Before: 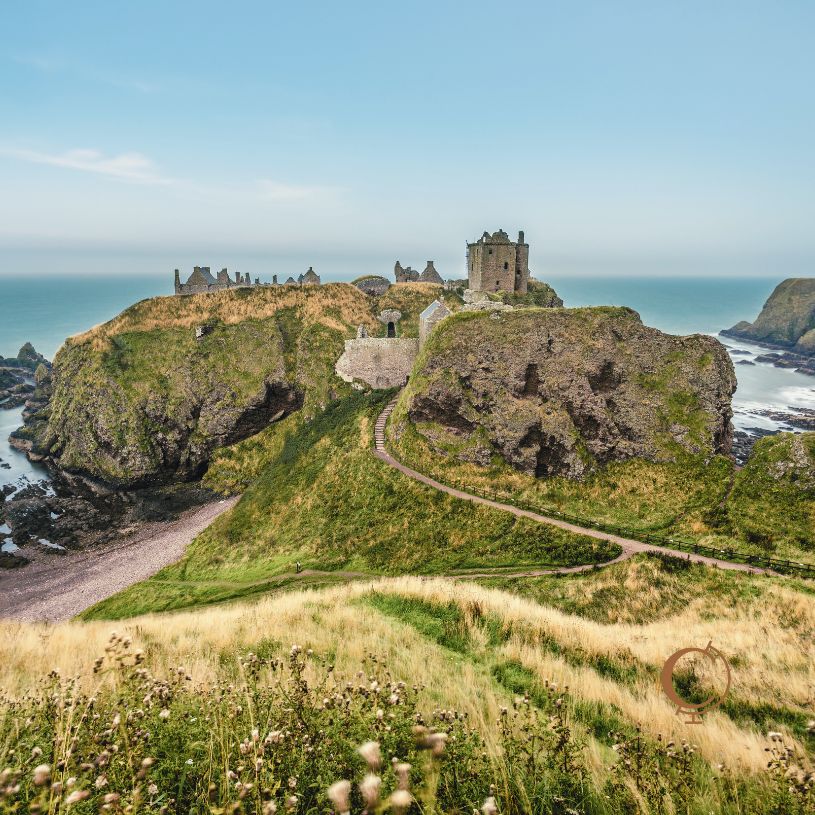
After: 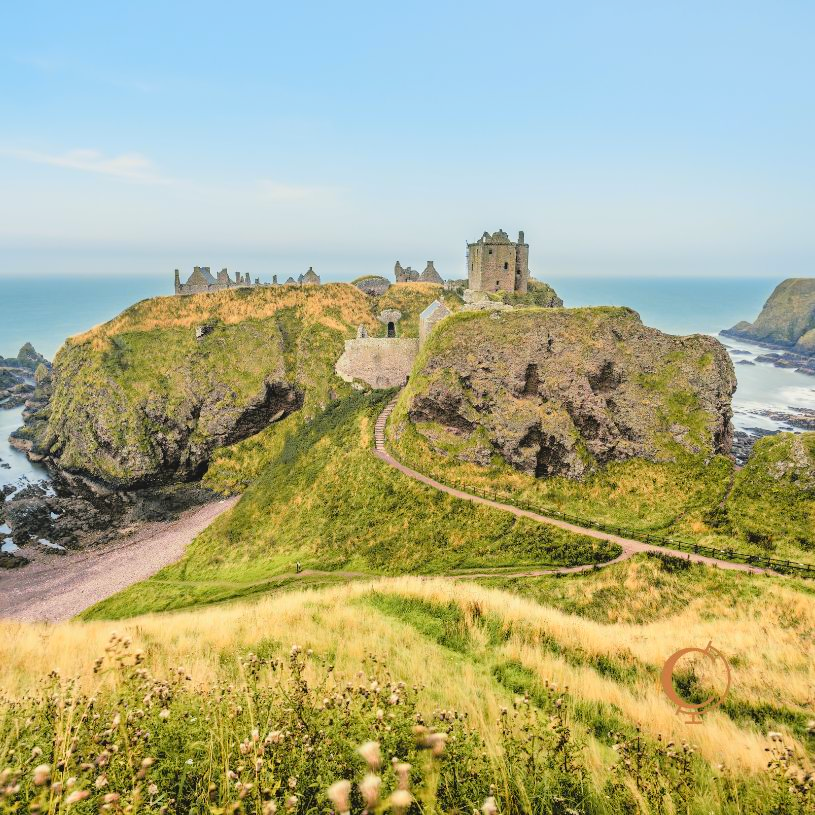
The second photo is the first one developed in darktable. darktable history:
contrast brightness saturation: contrast -0.1, brightness 0.05, saturation 0.08
tone curve: curves: ch0 [(0, 0) (0.058, 0.039) (0.168, 0.123) (0.282, 0.327) (0.45, 0.534) (0.676, 0.751) (0.89, 0.919) (1, 1)]; ch1 [(0, 0) (0.094, 0.081) (0.285, 0.299) (0.385, 0.403) (0.447, 0.455) (0.495, 0.496) (0.544, 0.552) (0.589, 0.612) (0.722, 0.728) (1, 1)]; ch2 [(0, 0) (0.257, 0.217) (0.43, 0.421) (0.498, 0.507) (0.531, 0.544) (0.56, 0.579) (0.625, 0.66) (1, 1)], color space Lab, independent channels, preserve colors none
